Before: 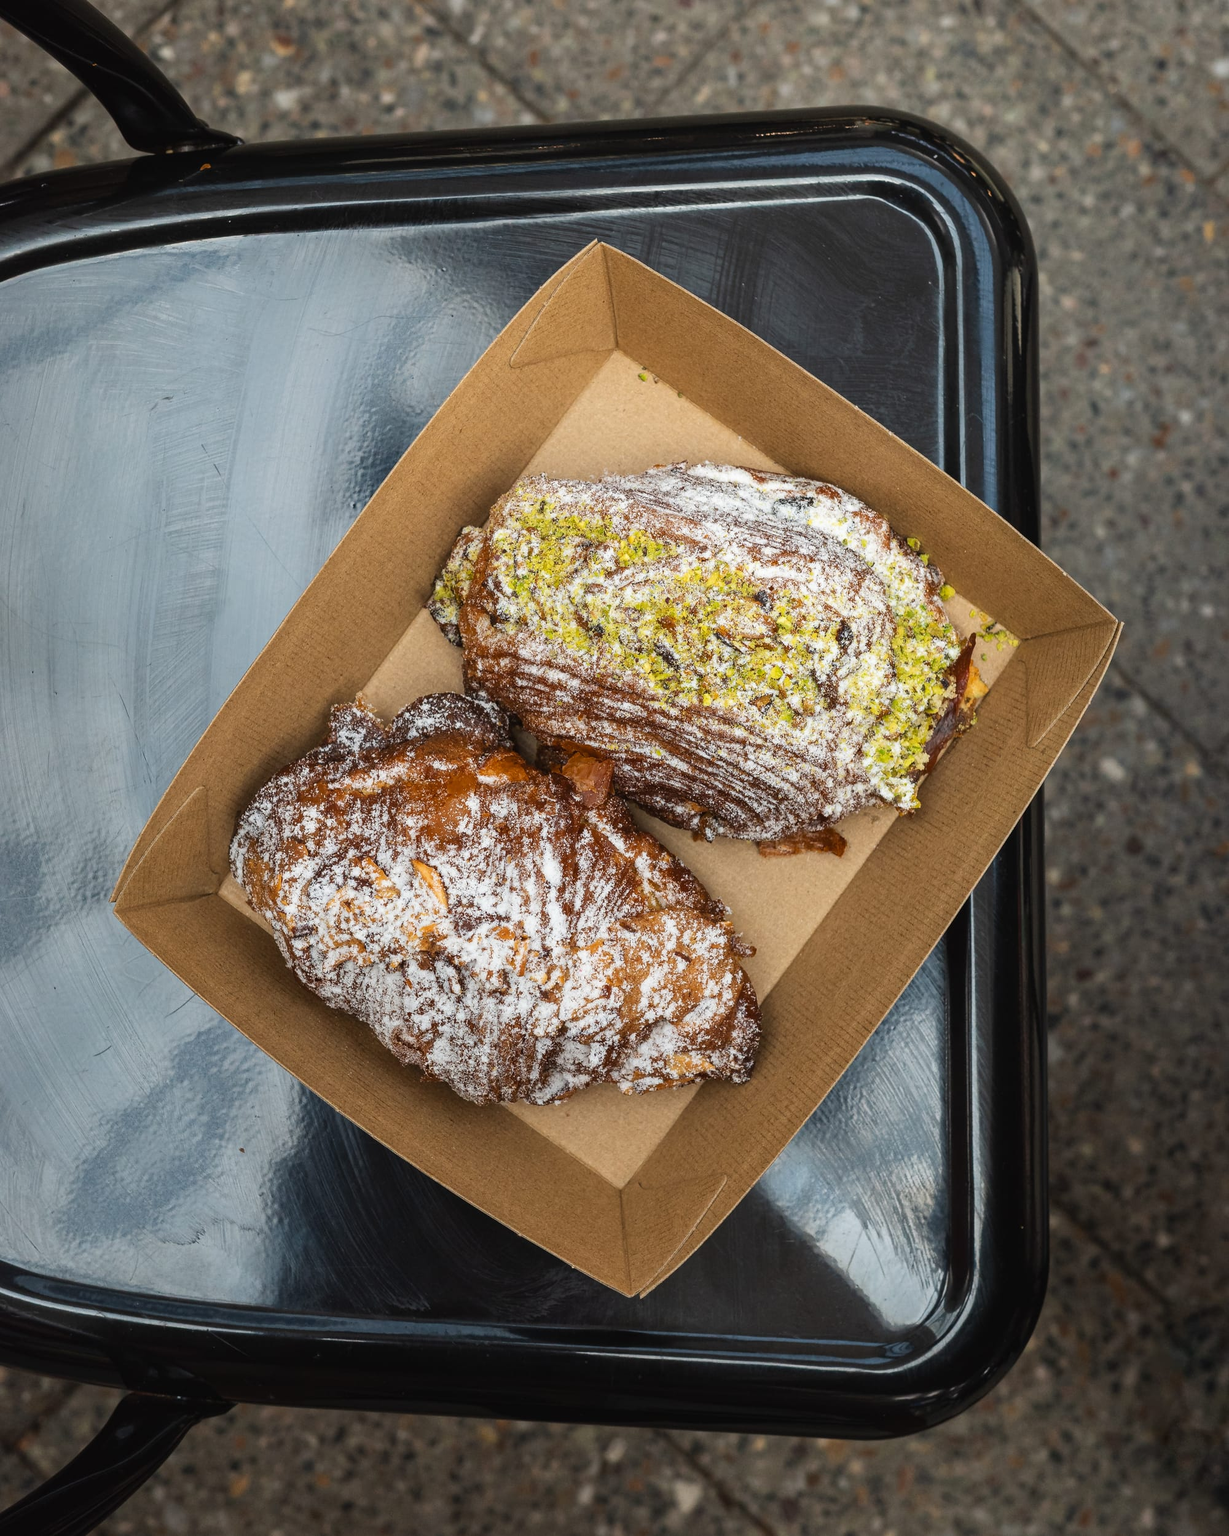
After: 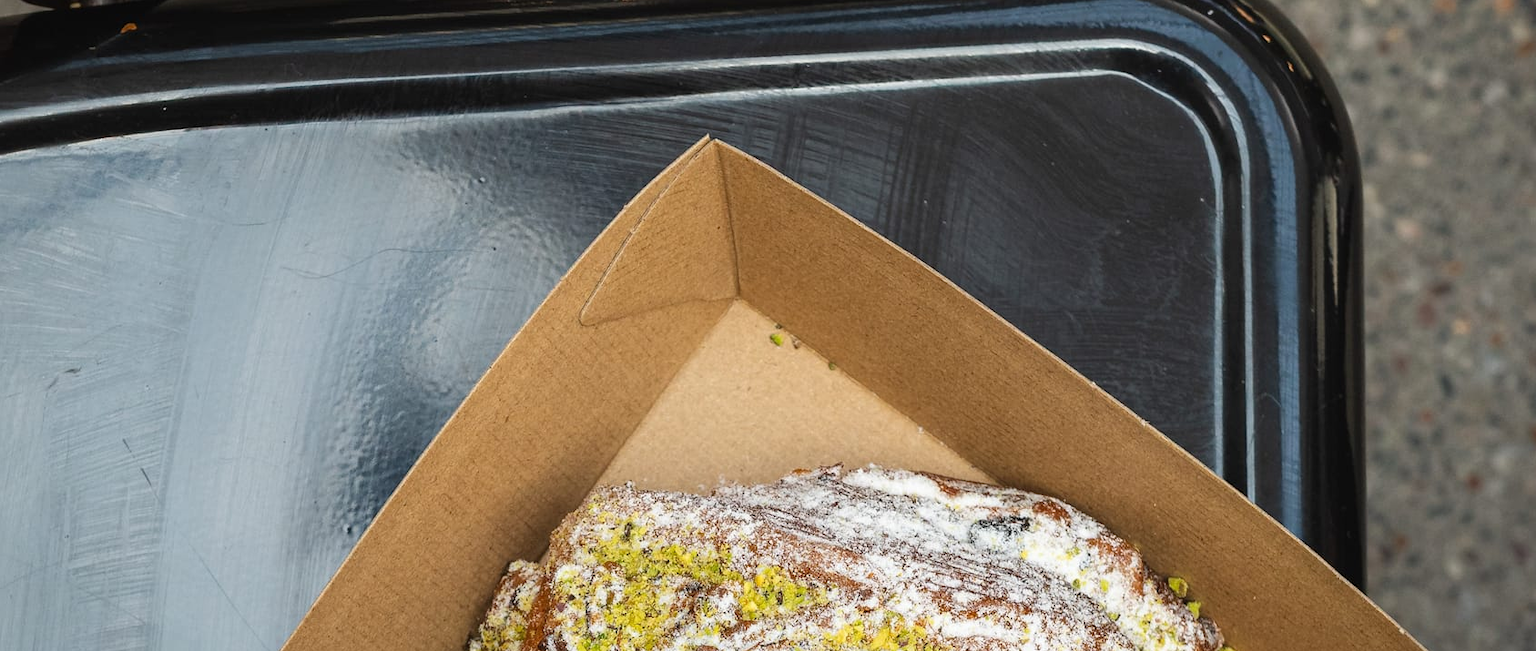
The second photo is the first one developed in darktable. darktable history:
crop and rotate: left 9.7%, top 9.664%, right 5.909%, bottom 61.662%
